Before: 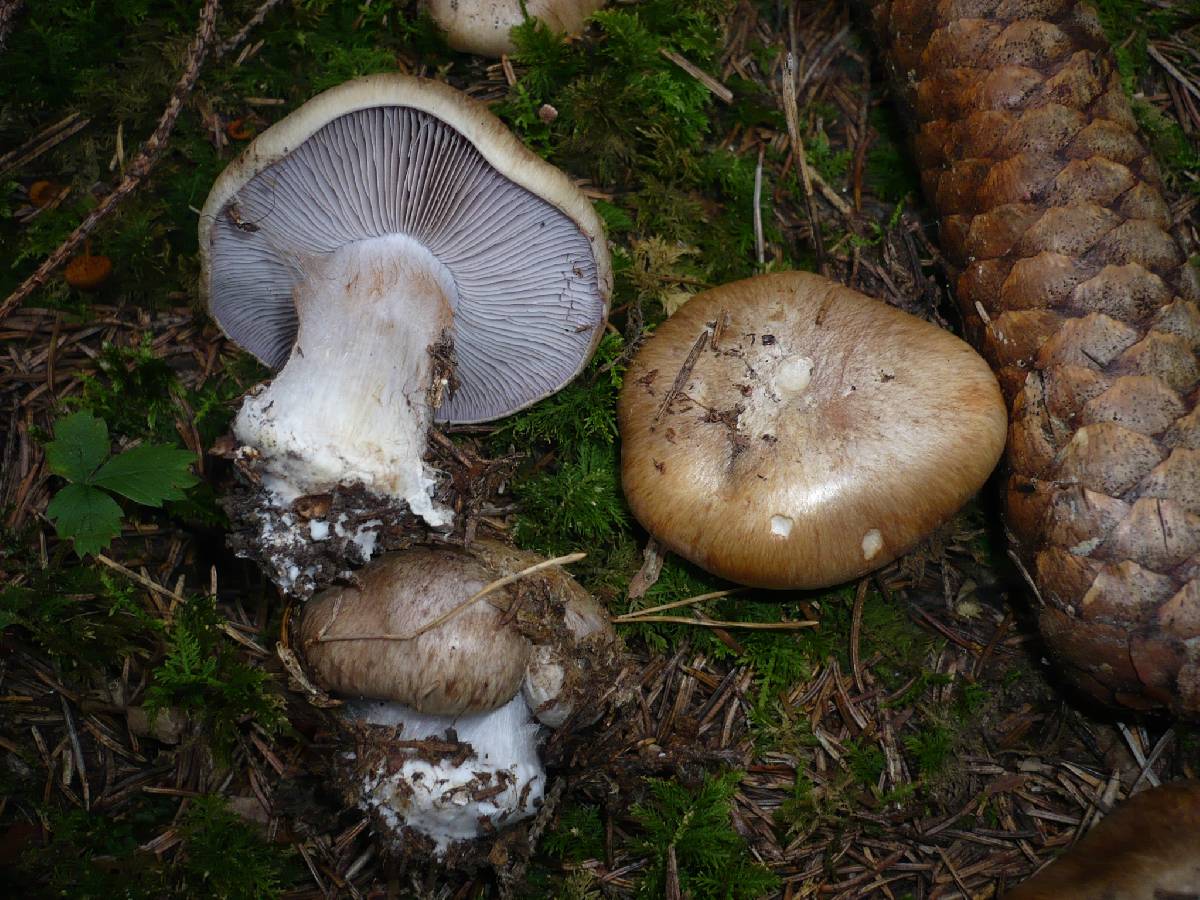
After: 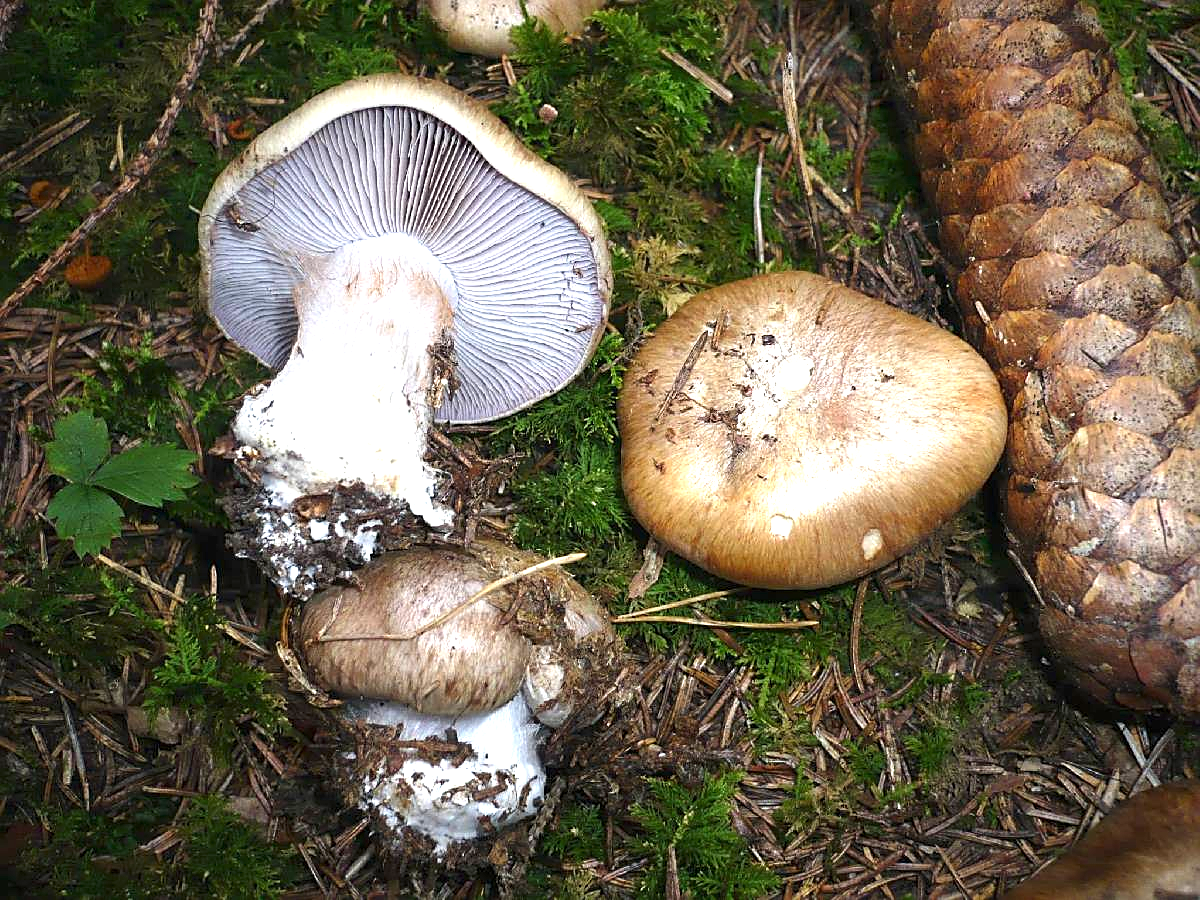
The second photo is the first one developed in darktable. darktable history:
sharpen: on, module defaults
exposure: black level correction 0, exposure 1.45 EV, compensate exposure bias true, compensate highlight preservation false
